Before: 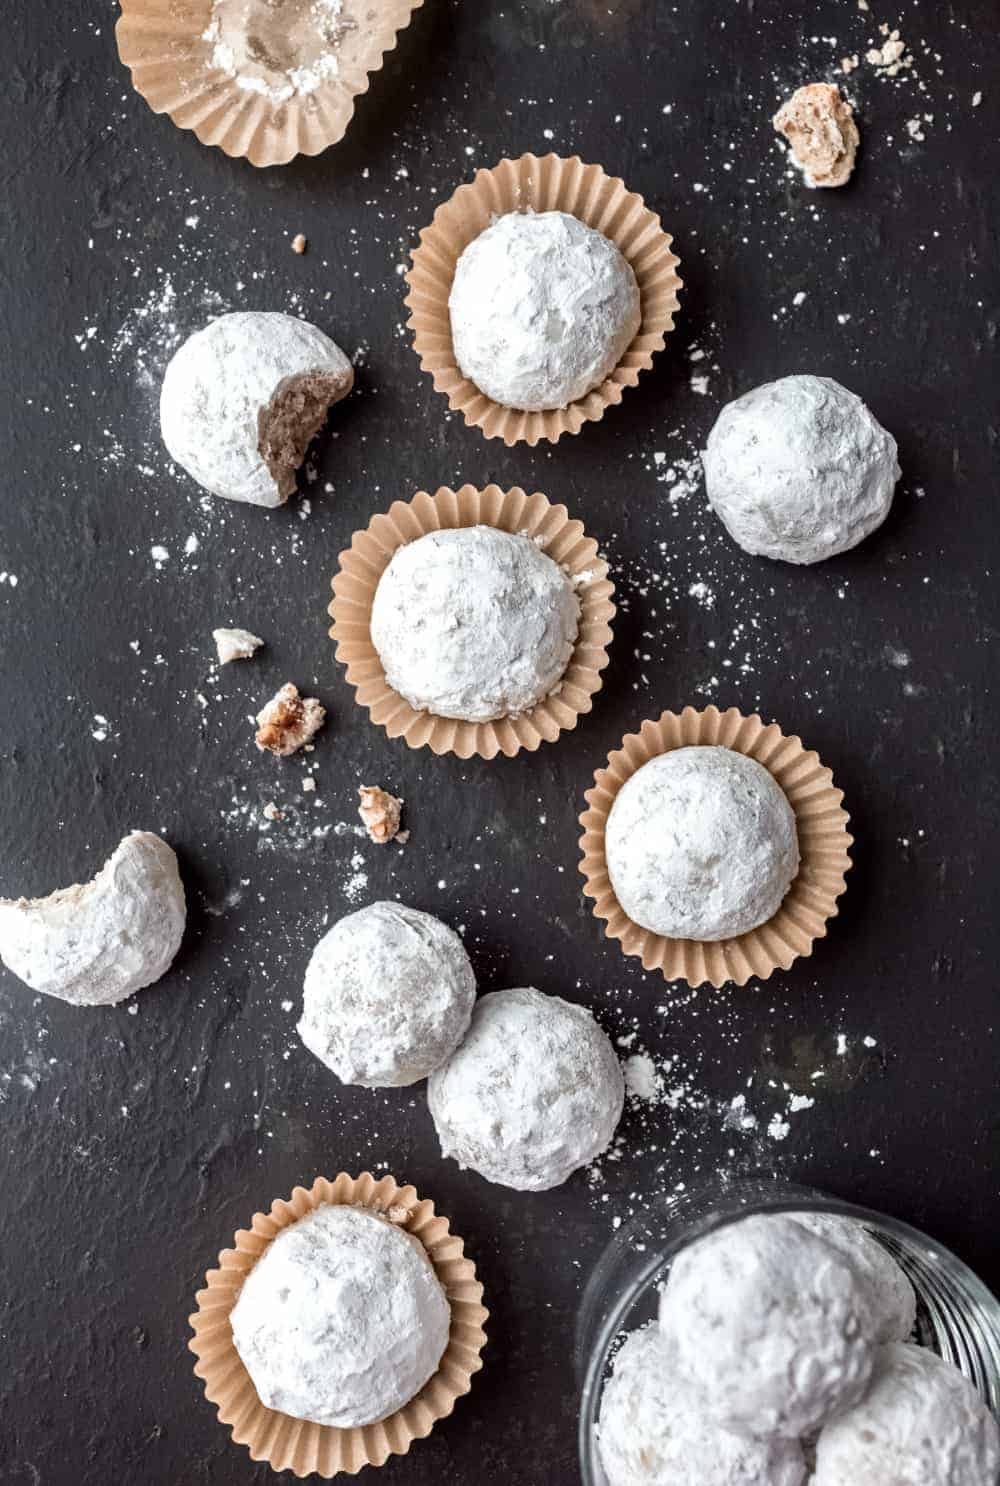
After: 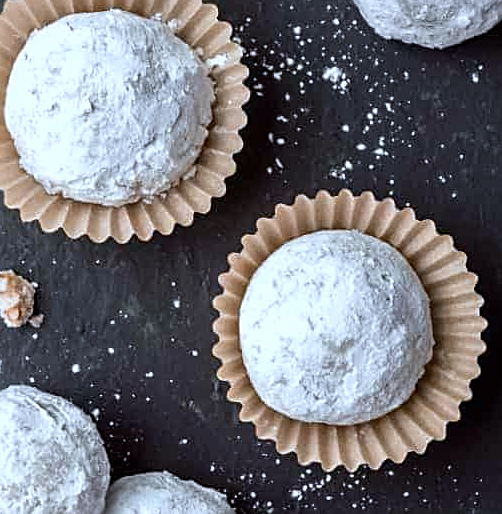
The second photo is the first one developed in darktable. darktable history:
sharpen: on, module defaults
white balance: red 0.924, blue 1.095
crop: left 36.607%, top 34.735%, right 13.146%, bottom 30.611%
